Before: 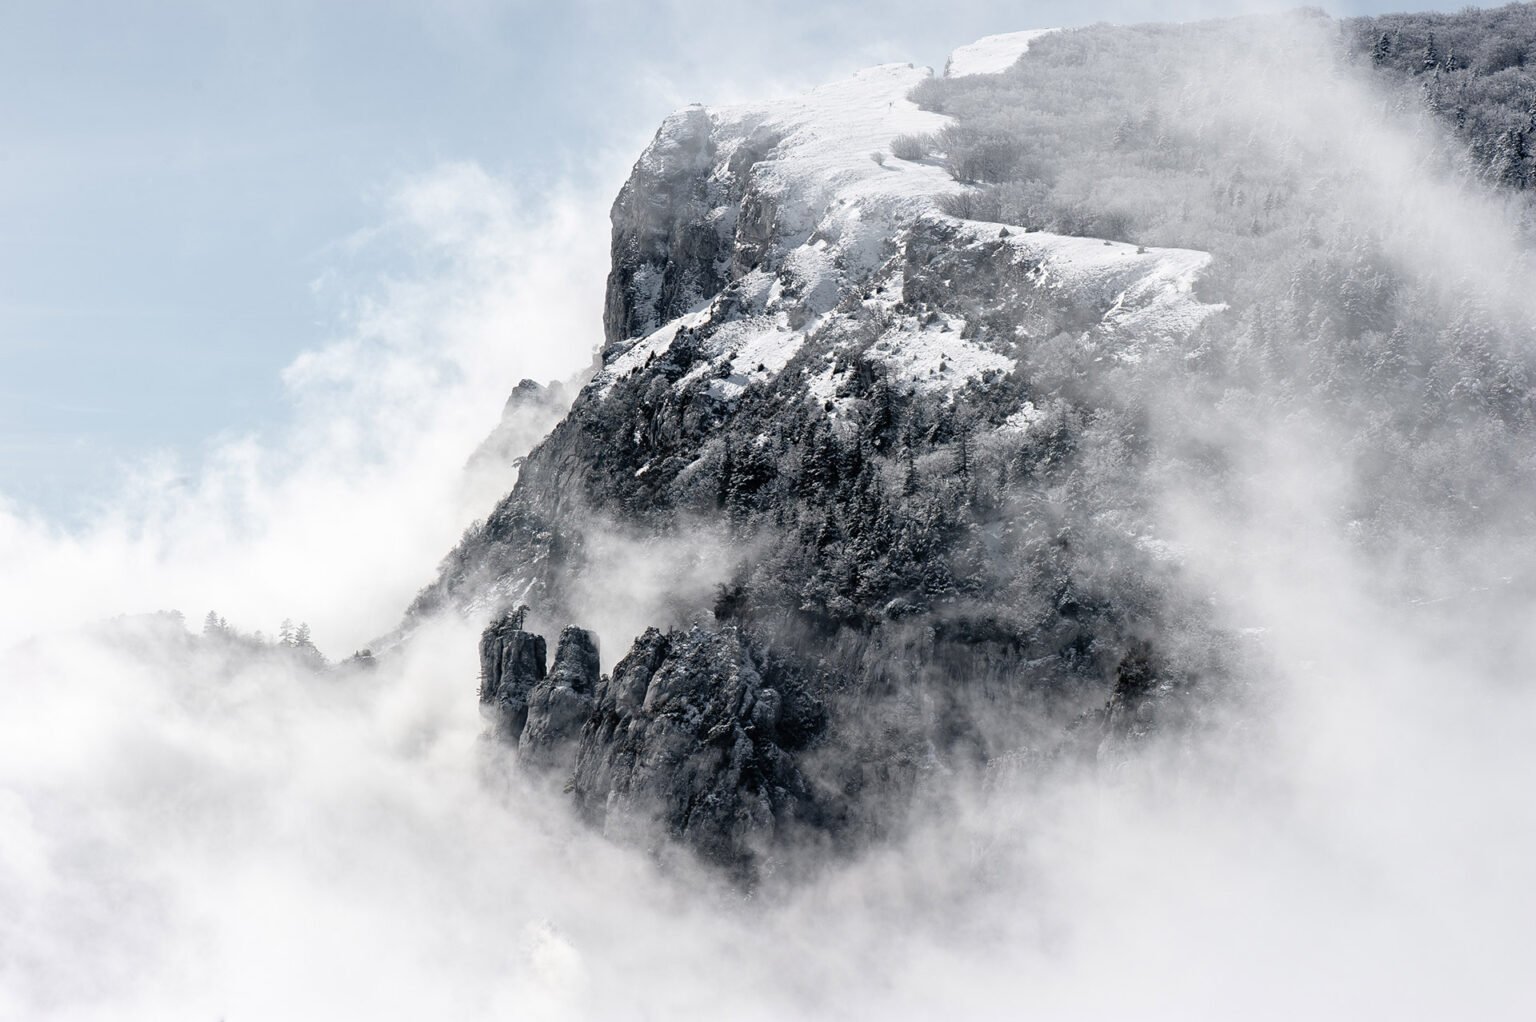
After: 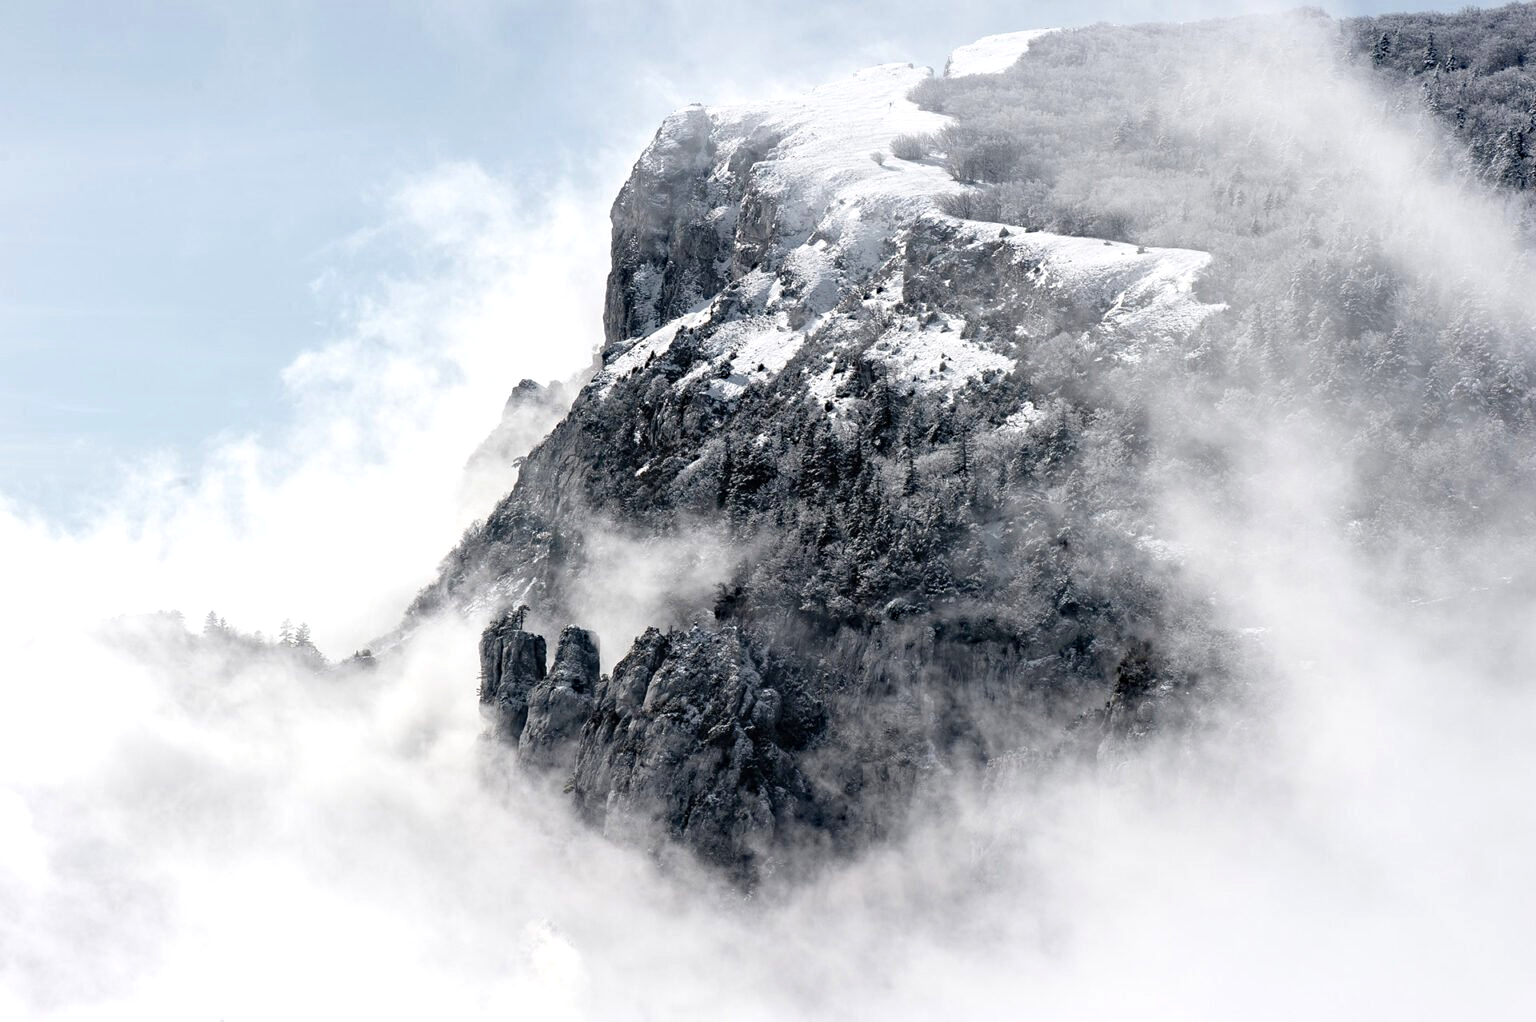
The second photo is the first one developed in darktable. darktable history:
haze removal: strength 0.277, distance 0.255, compatibility mode true, adaptive false
exposure: exposure 0.203 EV, compensate highlight preservation false
